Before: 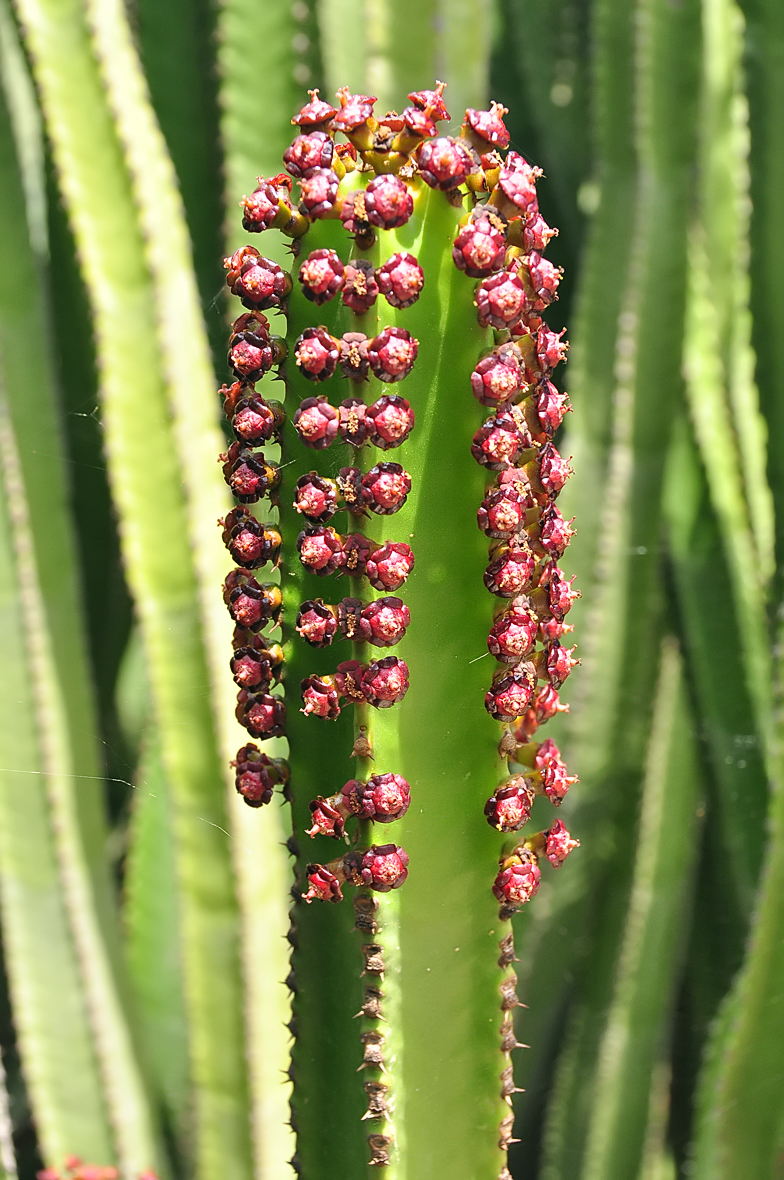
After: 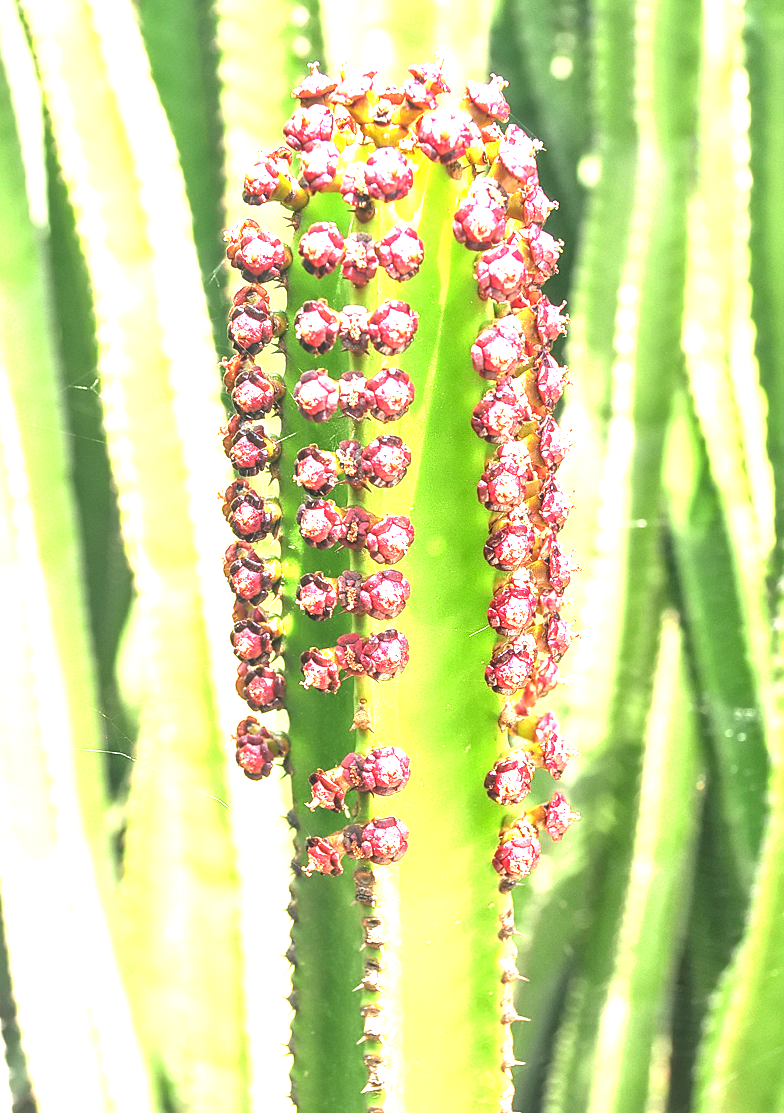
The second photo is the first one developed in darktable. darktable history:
exposure: black level correction 0, exposure 2.153 EV, compensate highlight preservation false
local contrast: on, module defaults
crop and rotate: top 2.362%, bottom 3.242%
